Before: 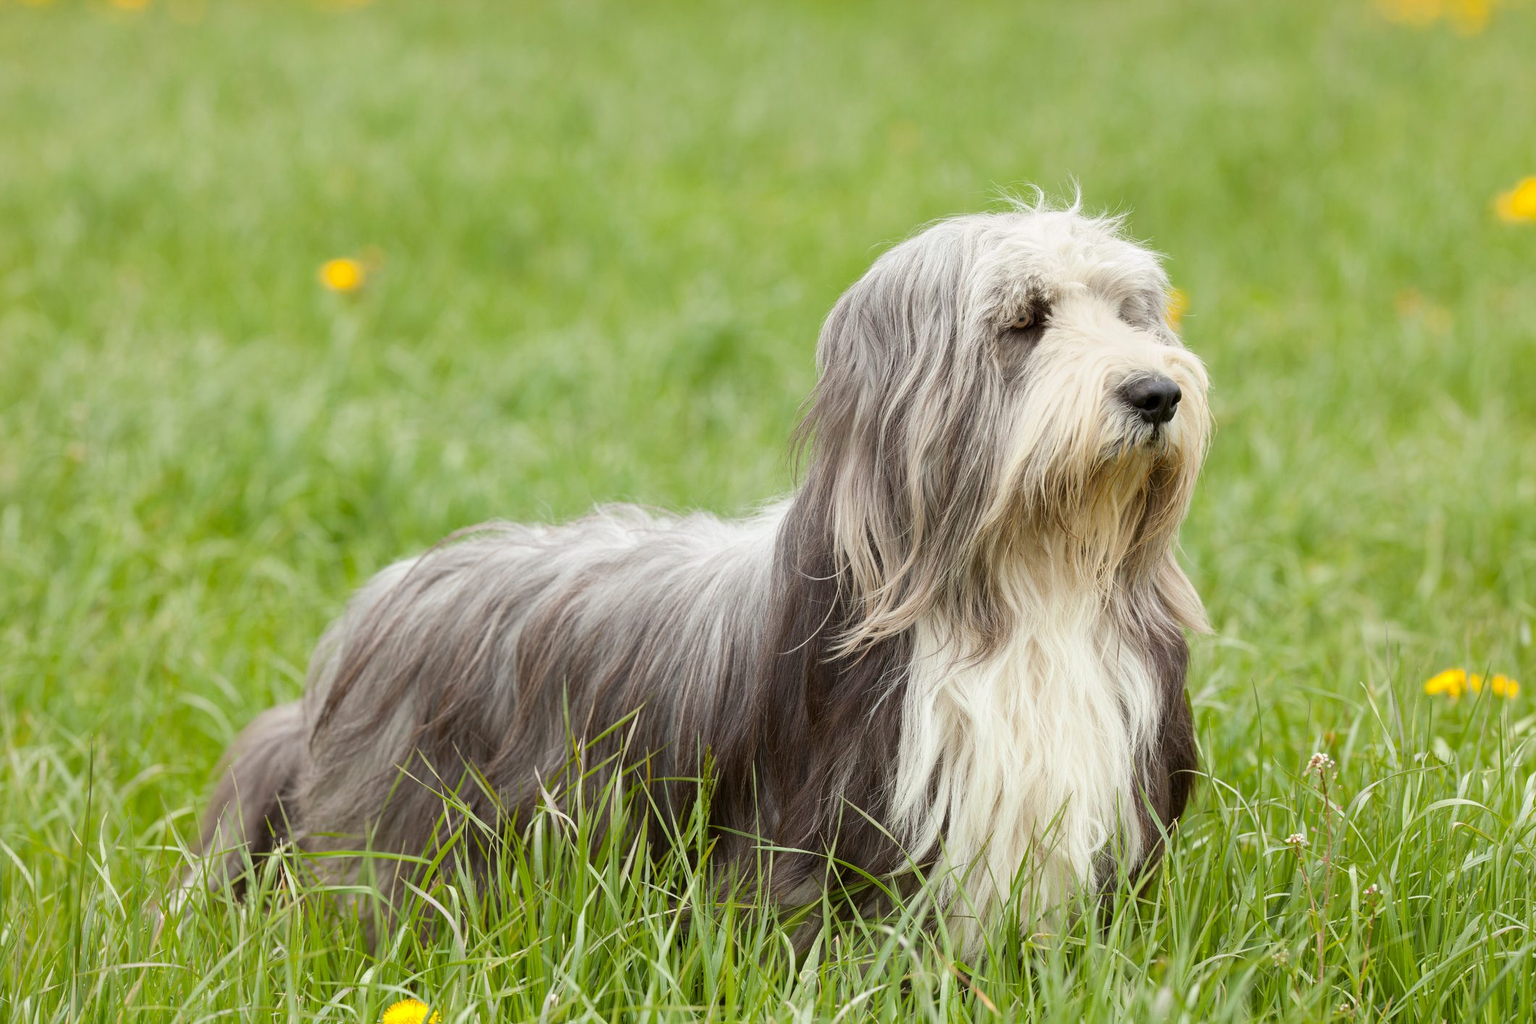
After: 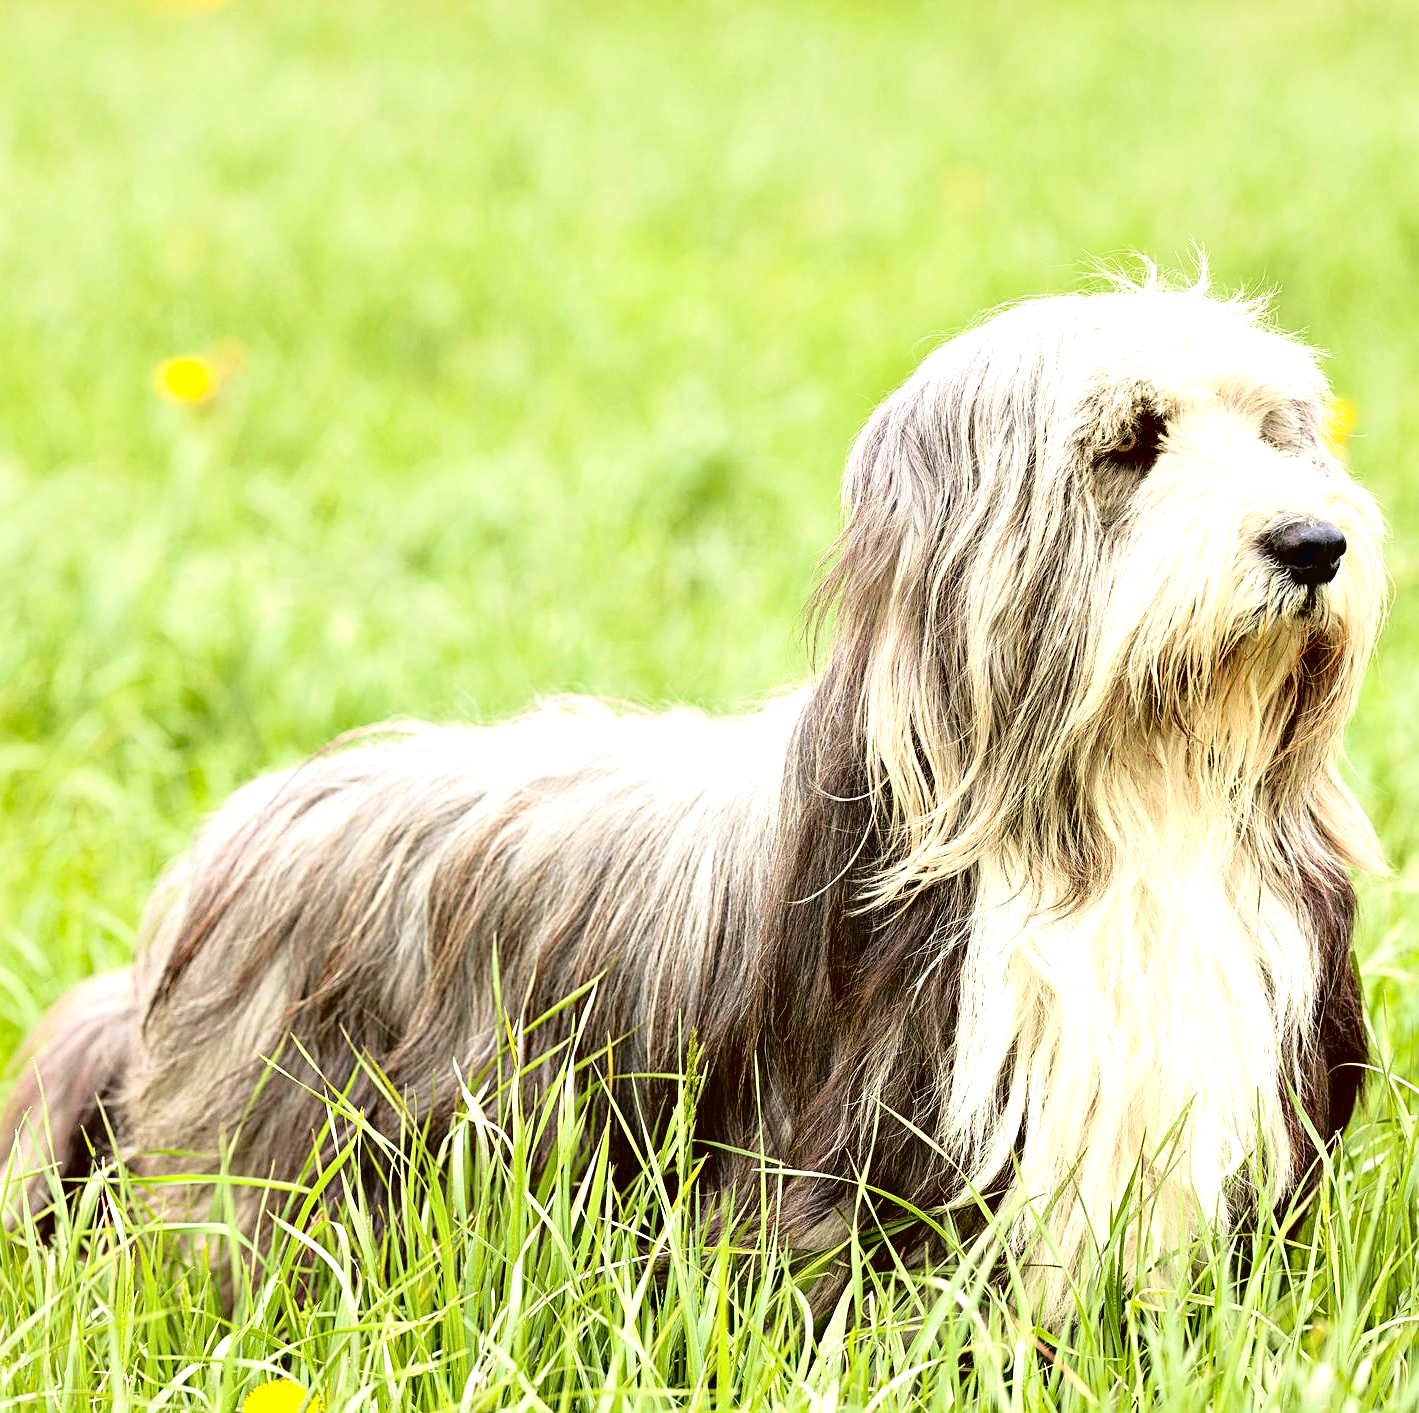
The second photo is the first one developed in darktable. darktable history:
crop and rotate: left 13.475%, right 19.619%
sharpen: on, module defaults
tone equalizer: edges refinement/feathering 500, mask exposure compensation -1.57 EV, preserve details no
exposure: black level correction 0, exposure 0.952 EV, compensate exposure bias true, compensate highlight preservation false
velvia: strength 15.43%
tone curve: curves: ch0 [(0, 0.021) (0.049, 0.044) (0.152, 0.14) (0.328, 0.377) (0.473, 0.543) (0.641, 0.705) (0.85, 0.894) (1, 0.969)]; ch1 [(0, 0) (0.302, 0.331) (0.427, 0.433) (0.472, 0.47) (0.502, 0.503) (0.527, 0.524) (0.564, 0.591) (0.602, 0.632) (0.677, 0.701) (0.859, 0.885) (1, 1)]; ch2 [(0, 0) (0.33, 0.301) (0.447, 0.44) (0.487, 0.496) (0.502, 0.516) (0.535, 0.563) (0.565, 0.6) (0.618, 0.629) (1, 1)], color space Lab, independent channels, preserve colors none
contrast equalizer: y [[0.6 ×6], [0.55 ×6], [0 ×6], [0 ×6], [0 ×6]]
